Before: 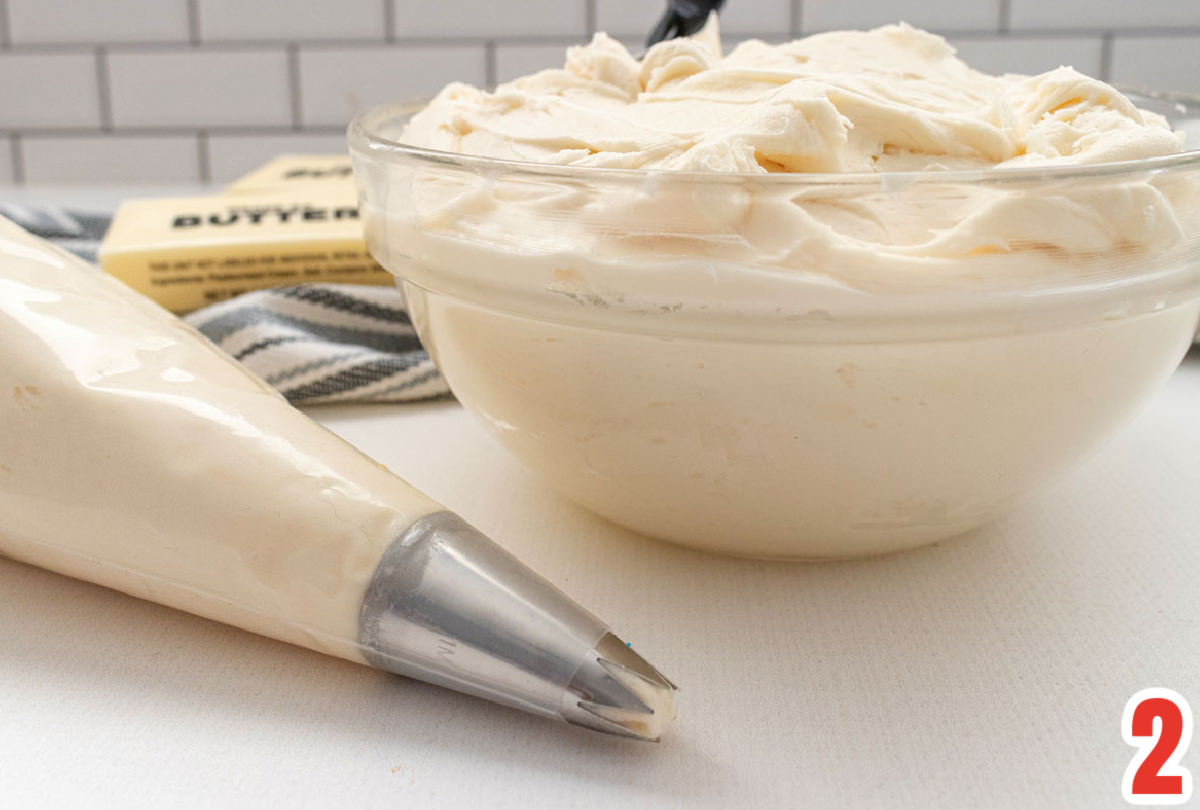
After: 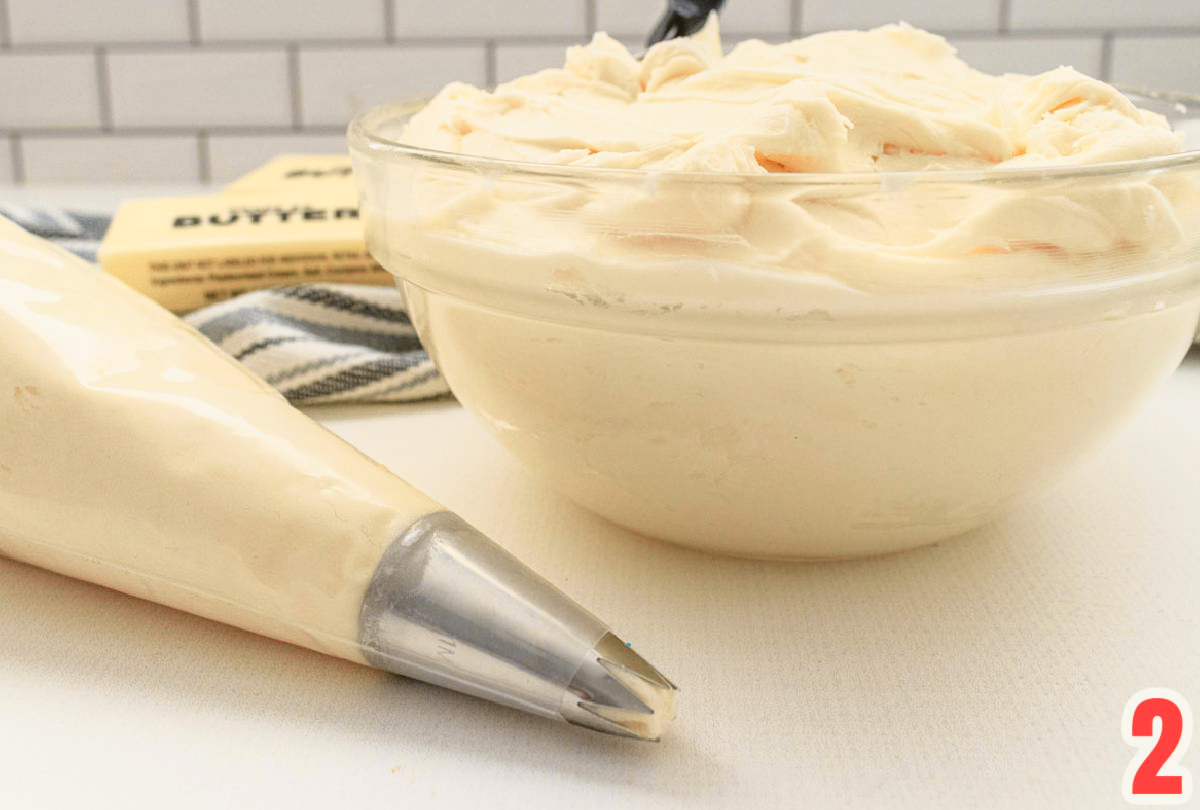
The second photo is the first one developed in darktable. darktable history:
tone curve: curves: ch0 [(0, 0.021) (0.049, 0.044) (0.152, 0.14) (0.328, 0.377) (0.473, 0.543) (0.663, 0.734) (0.84, 0.899) (1, 0.969)]; ch1 [(0, 0) (0.302, 0.331) (0.427, 0.433) (0.472, 0.47) (0.502, 0.503) (0.527, 0.524) (0.564, 0.591) (0.602, 0.632) (0.677, 0.701) (0.859, 0.885) (1, 1)]; ch2 [(0, 0) (0.33, 0.301) (0.447, 0.44) (0.487, 0.496) (0.502, 0.516) (0.535, 0.563) (0.565, 0.6) (0.618, 0.629) (1, 1)], color space Lab, independent channels, preserve colors none
local contrast: detail 110%
